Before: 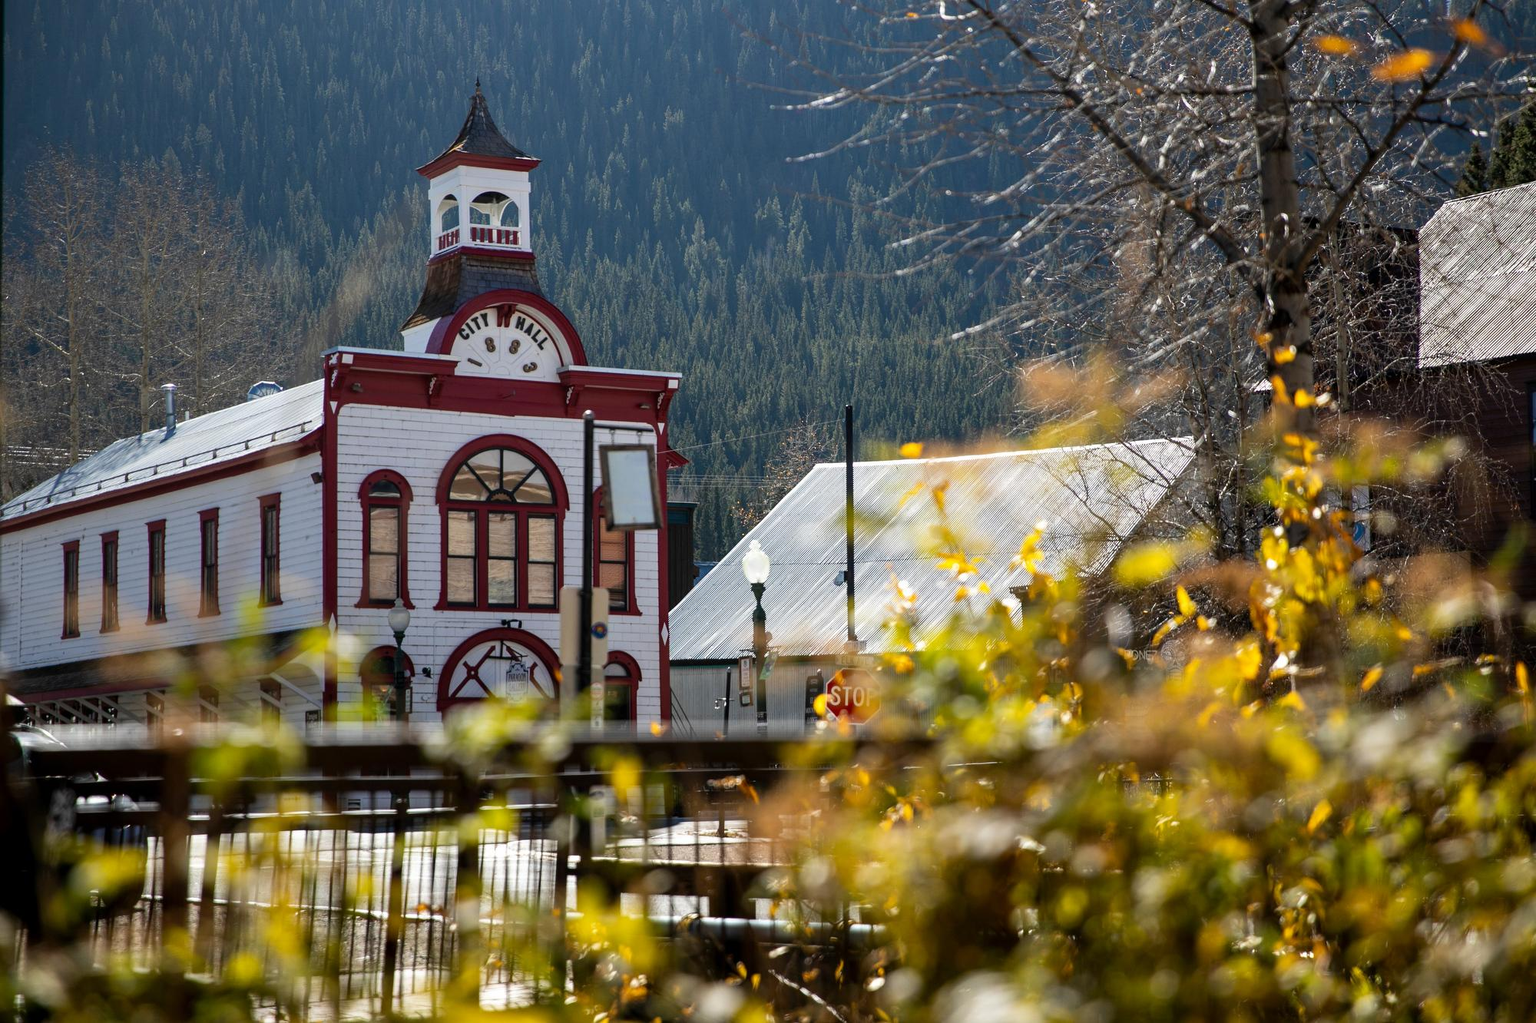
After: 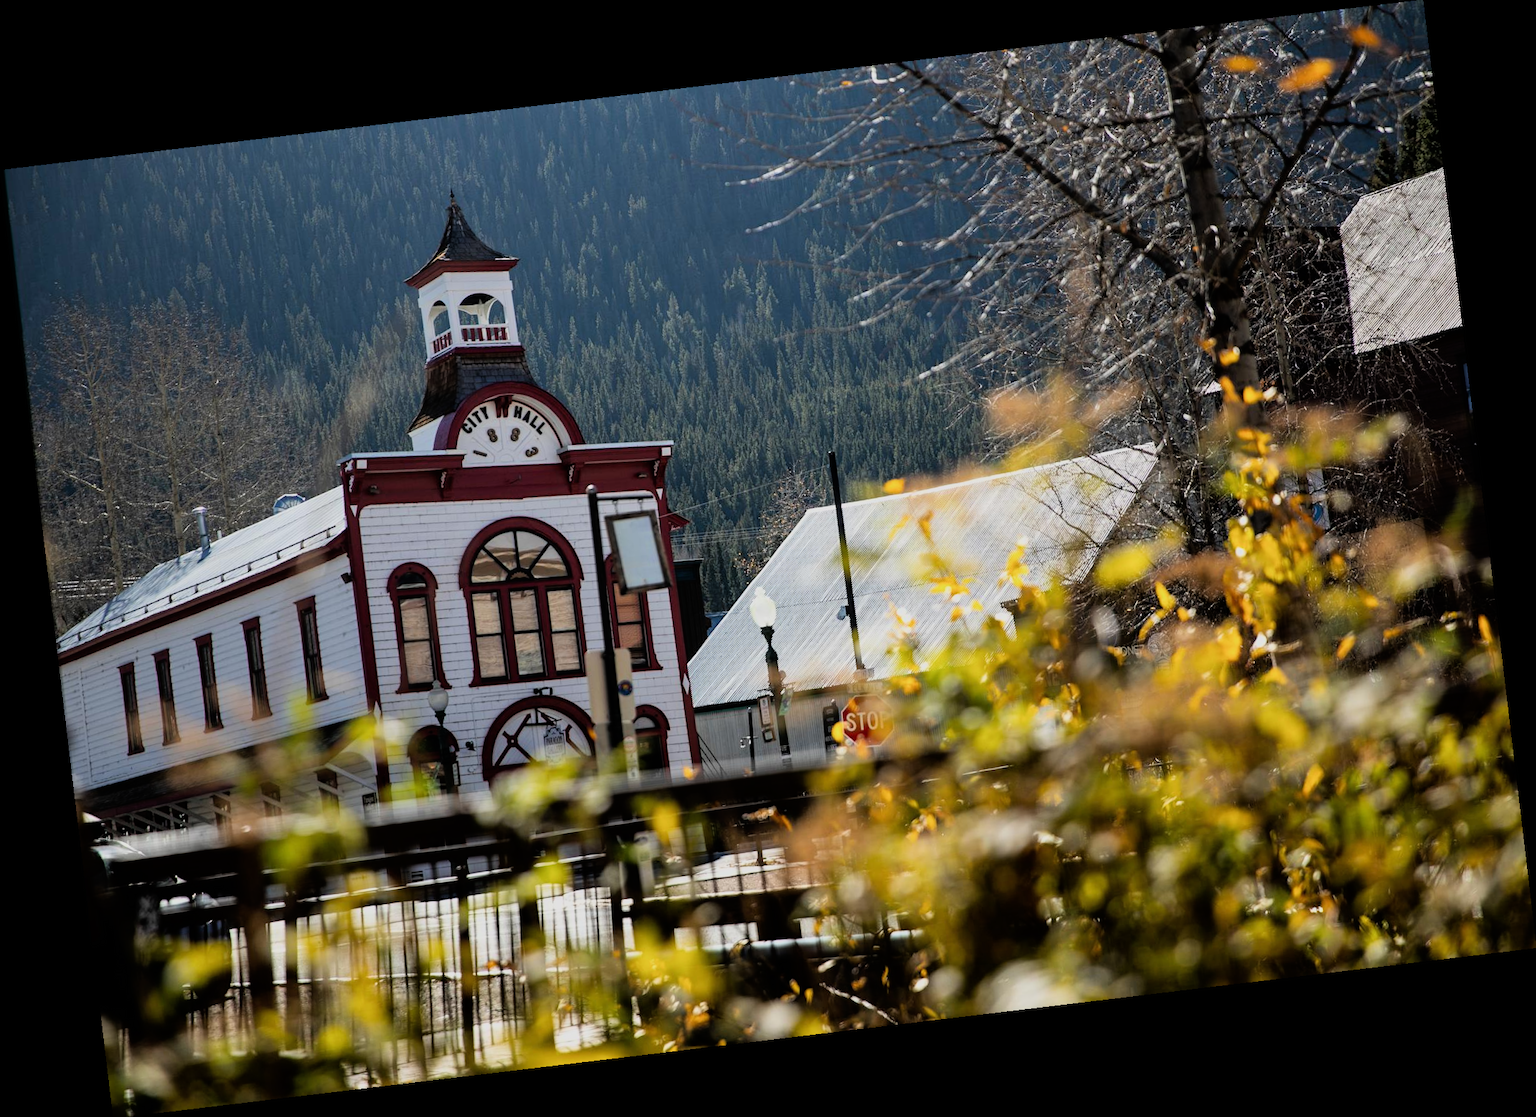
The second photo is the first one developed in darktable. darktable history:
rotate and perspective: rotation -6.83°, automatic cropping off
filmic rgb: black relative exposure -11.88 EV, white relative exposure 5.43 EV, threshold 3 EV, hardness 4.49, latitude 50%, contrast 1.14, color science v5 (2021), contrast in shadows safe, contrast in highlights safe, enable highlight reconstruction true
